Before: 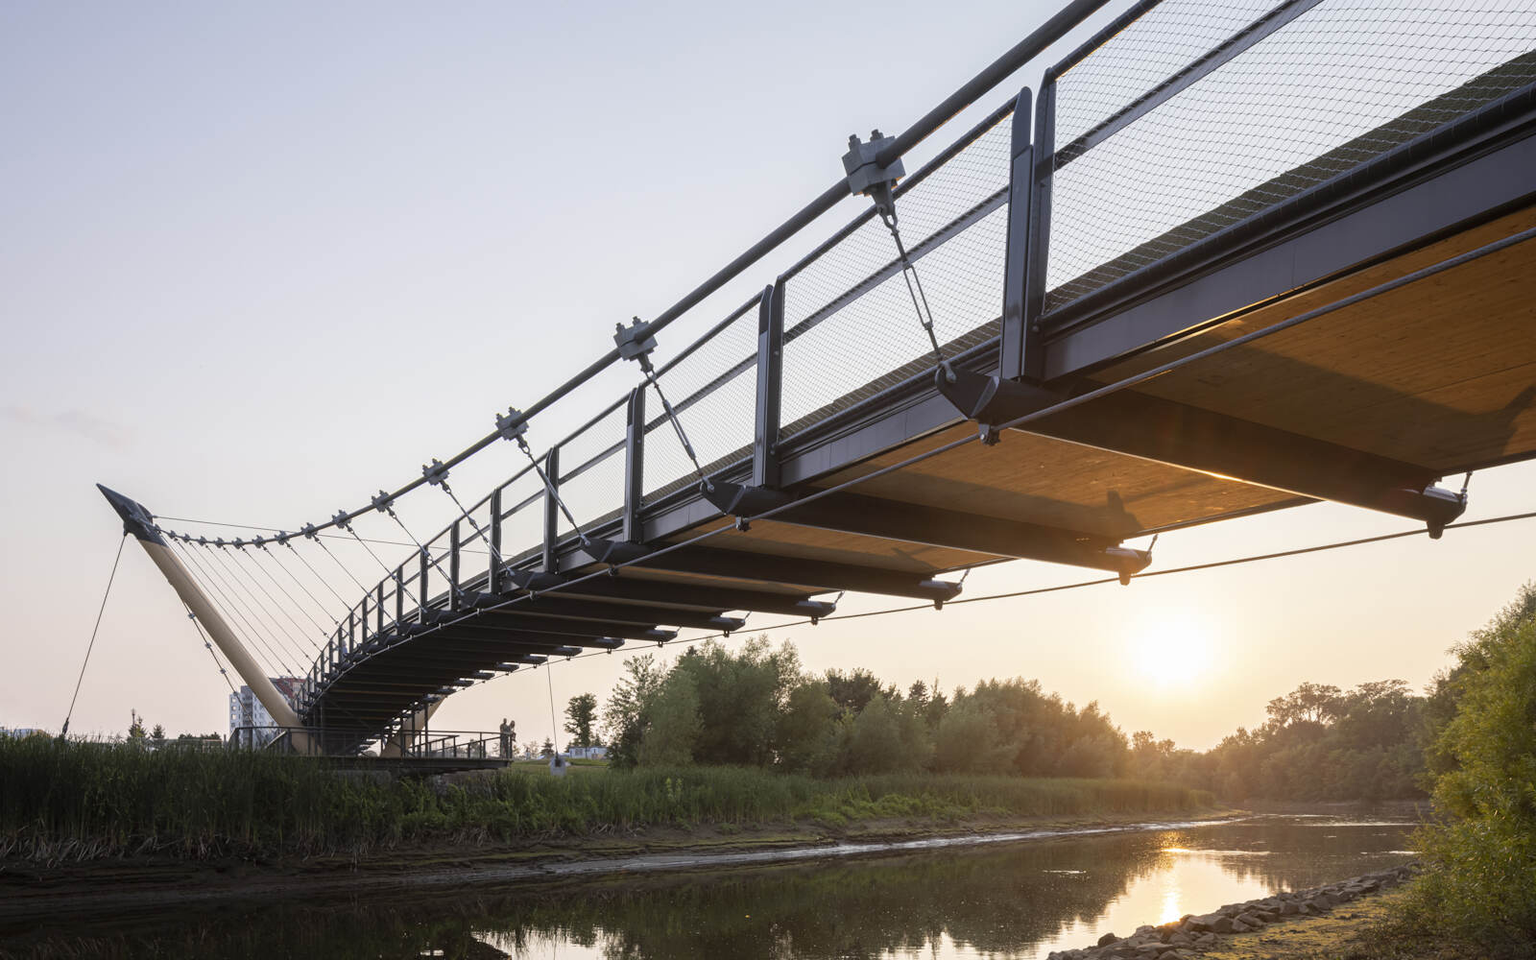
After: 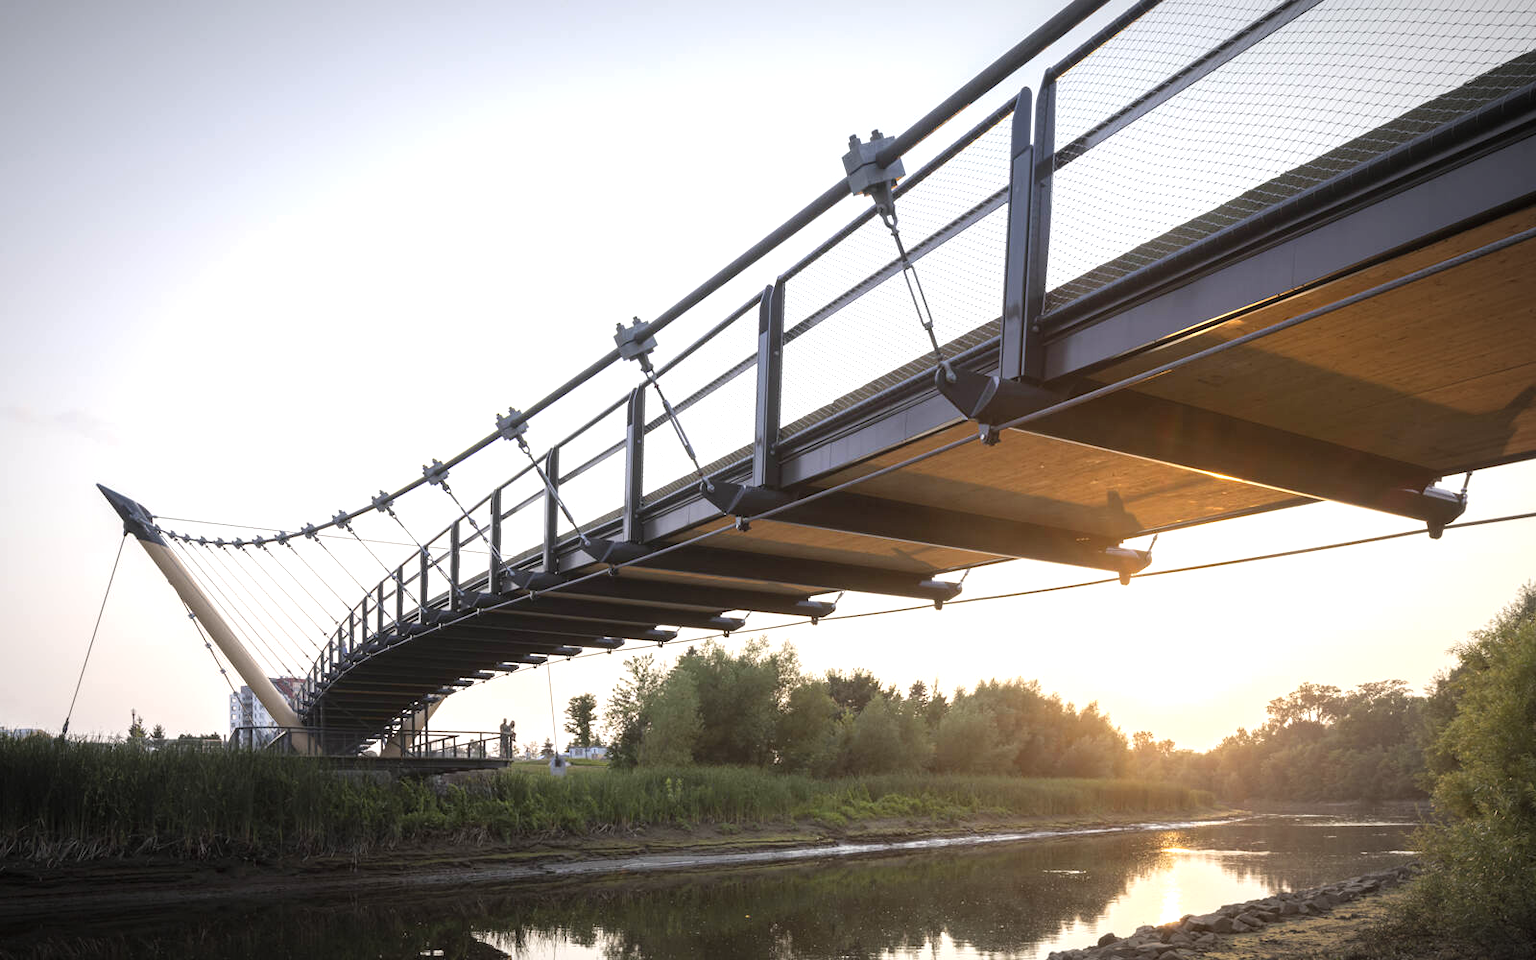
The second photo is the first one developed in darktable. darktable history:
exposure: exposure 0.602 EV, compensate highlight preservation false
vignetting: fall-off radius 60.19%, automatic ratio true
